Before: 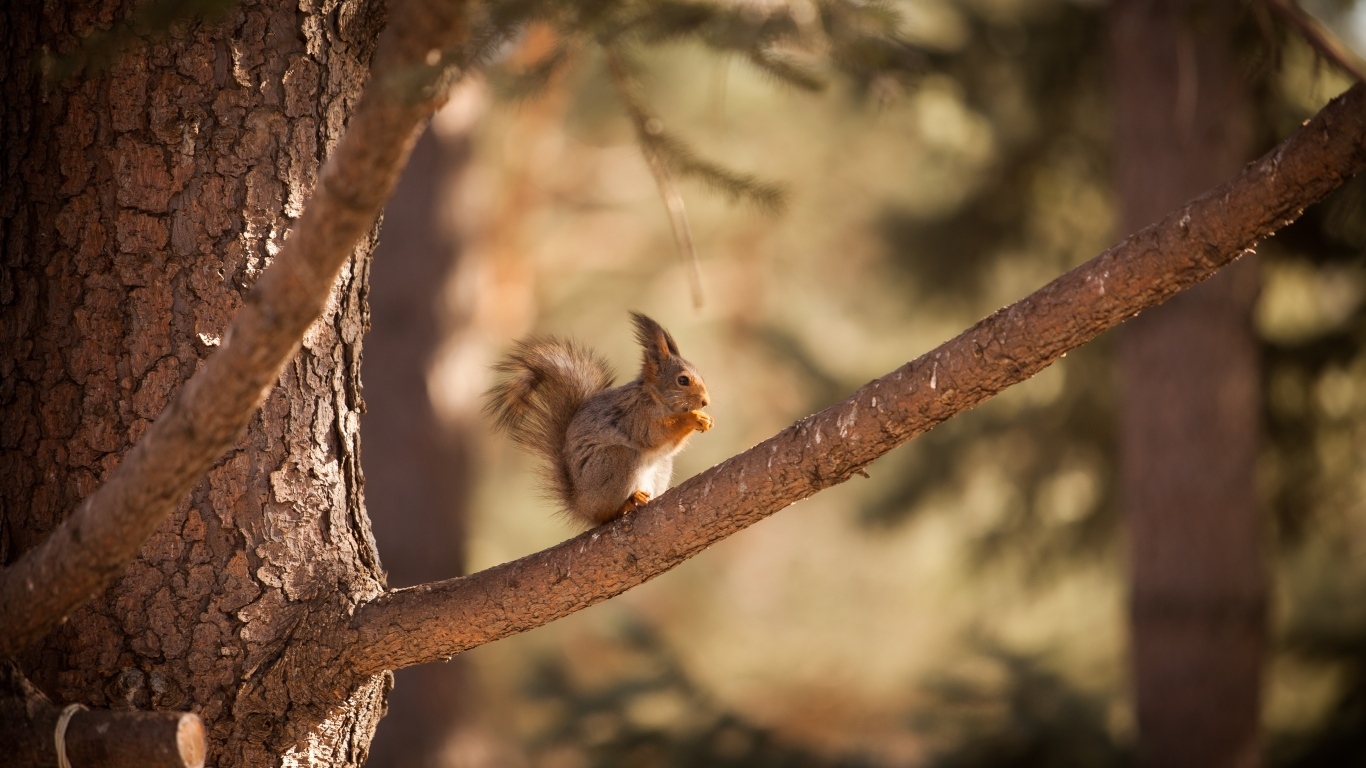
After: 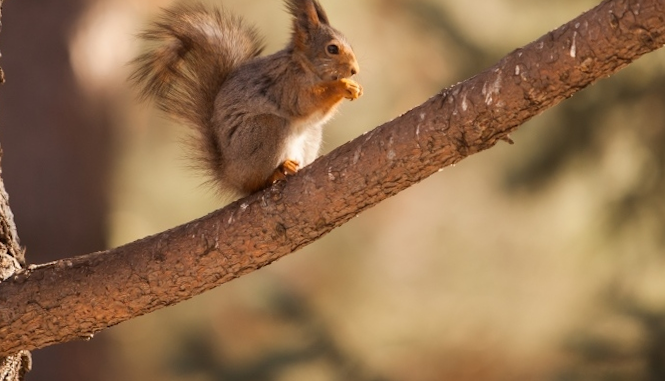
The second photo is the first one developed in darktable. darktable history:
crop: left 29.672%, top 41.786%, right 20.851%, bottom 3.487%
rotate and perspective: rotation -0.013°, lens shift (vertical) -0.027, lens shift (horizontal) 0.178, crop left 0.016, crop right 0.989, crop top 0.082, crop bottom 0.918
